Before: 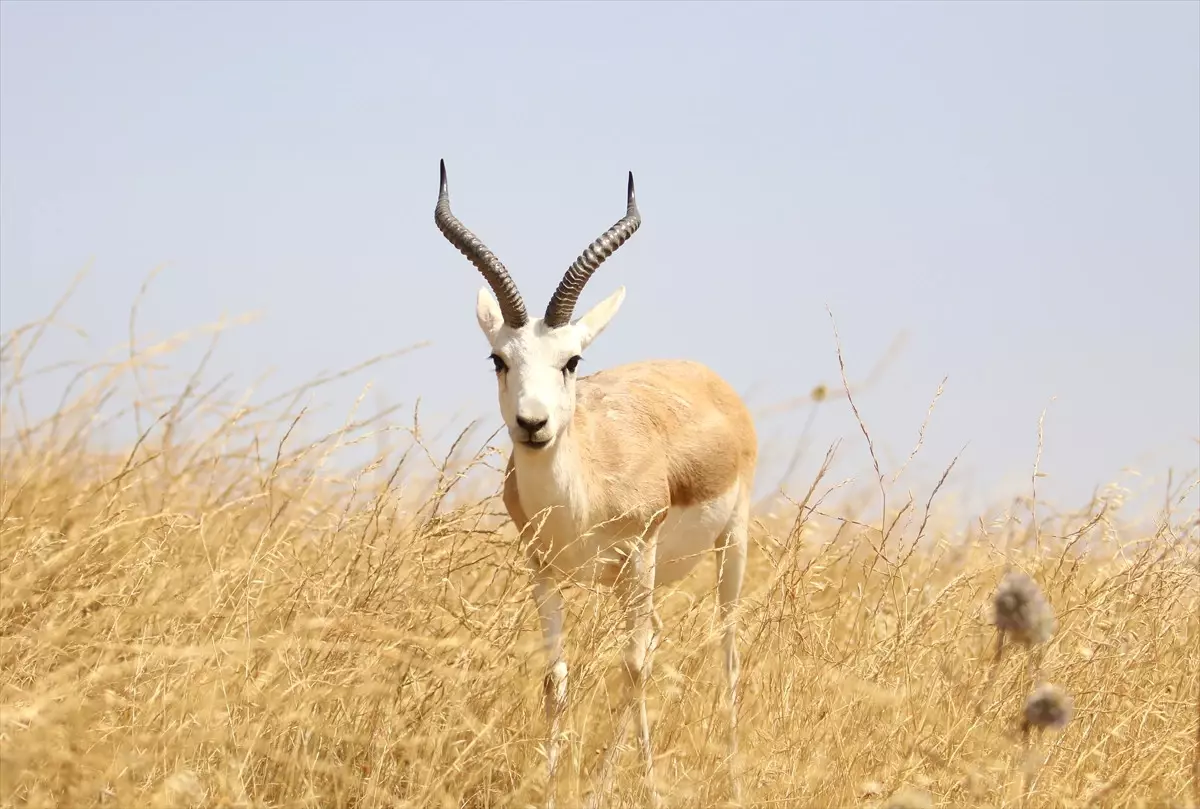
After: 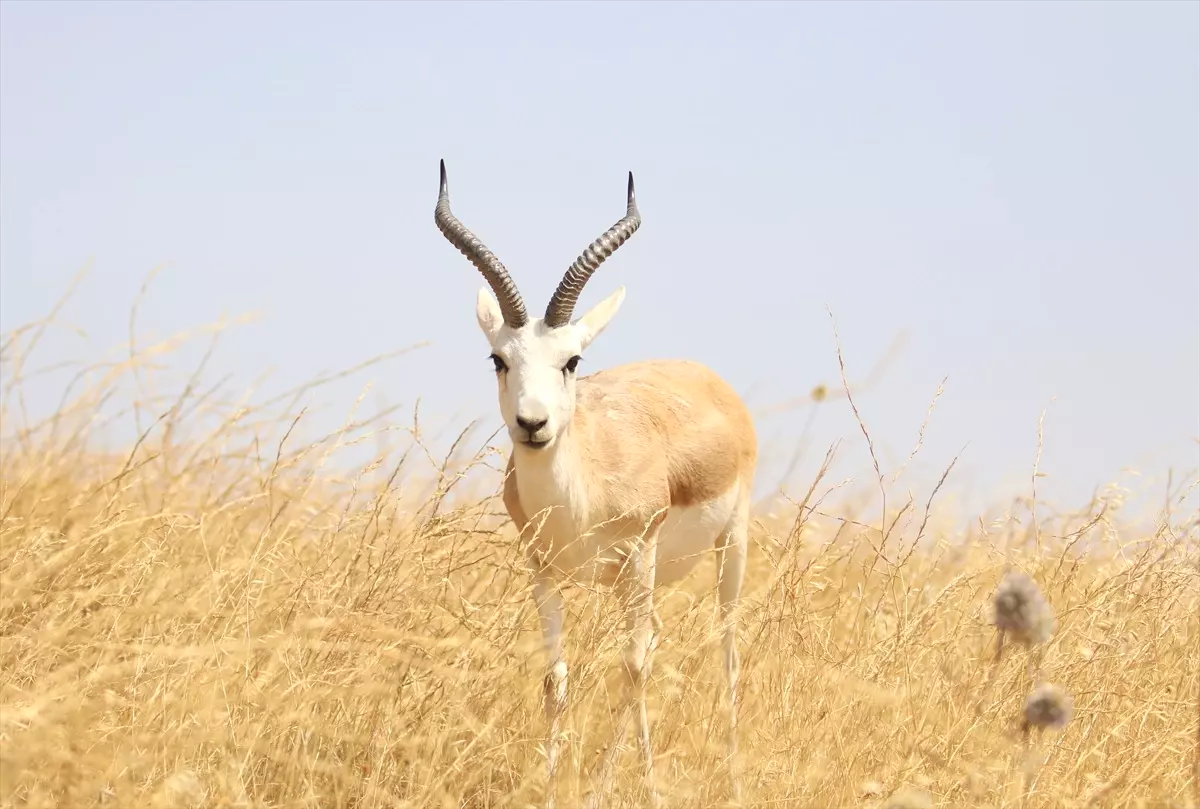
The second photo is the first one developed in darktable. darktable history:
contrast brightness saturation: brightness 0.142
